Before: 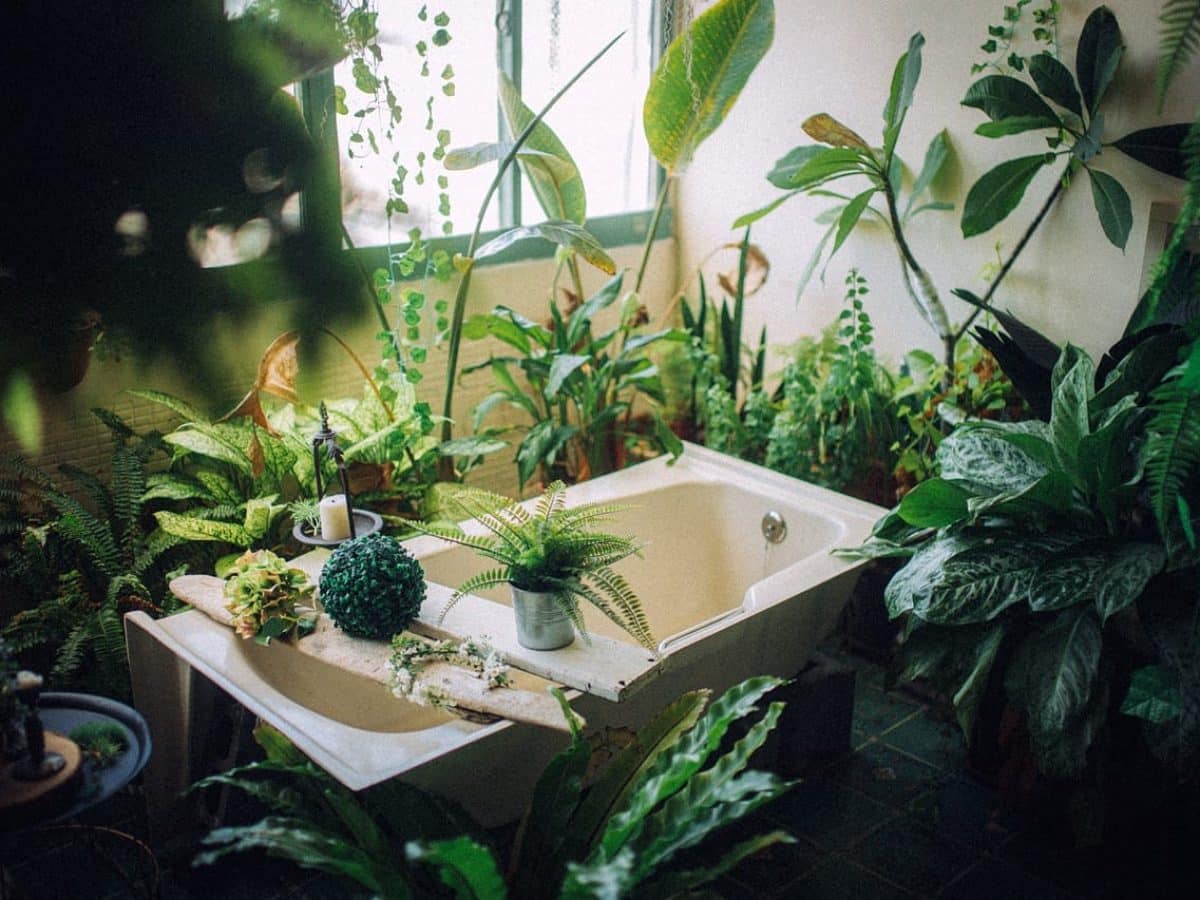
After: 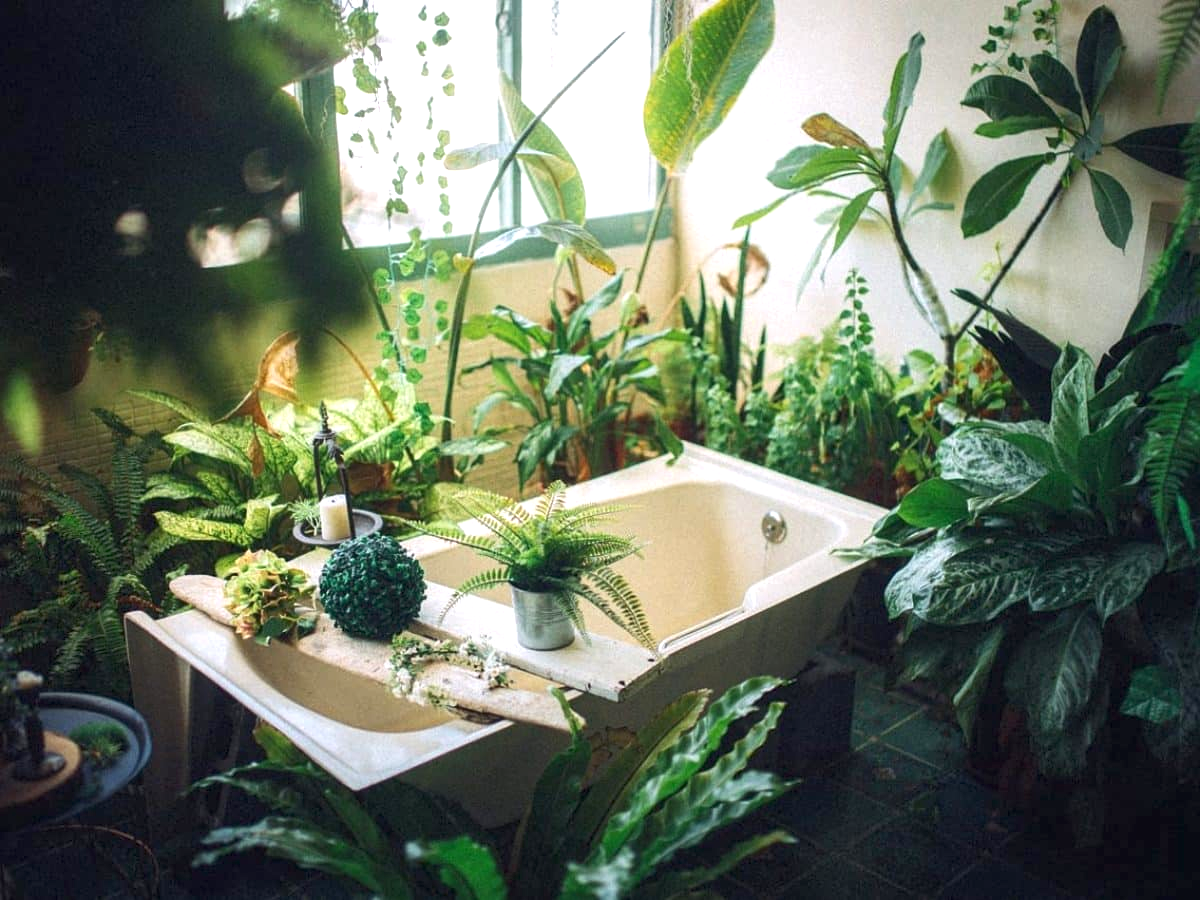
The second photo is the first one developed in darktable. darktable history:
tone equalizer: -8 EV 0.227 EV, -7 EV 0.399 EV, -6 EV 0.402 EV, -5 EV 0.263 EV, -3 EV -0.252 EV, -2 EV -0.42 EV, -1 EV -0.393 EV, +0 EV -0.232 EV
exposure: exposure 0.761 EV, compensate exposure bias true, compensate highlight preservation false
